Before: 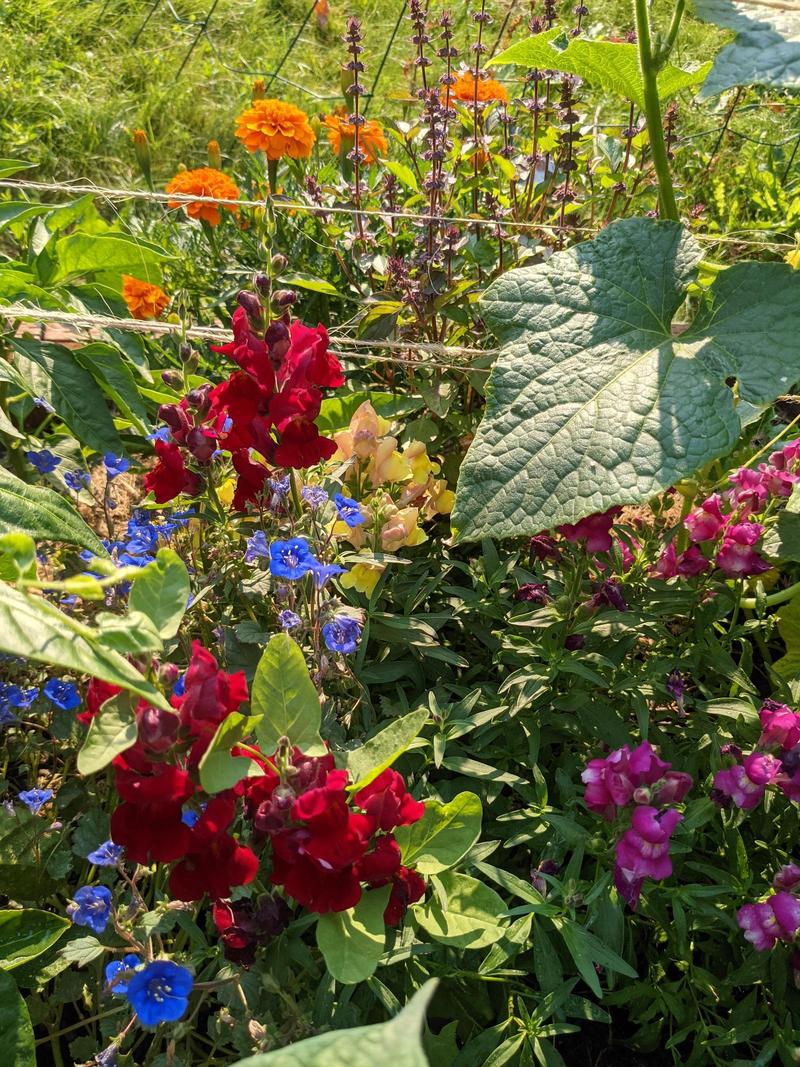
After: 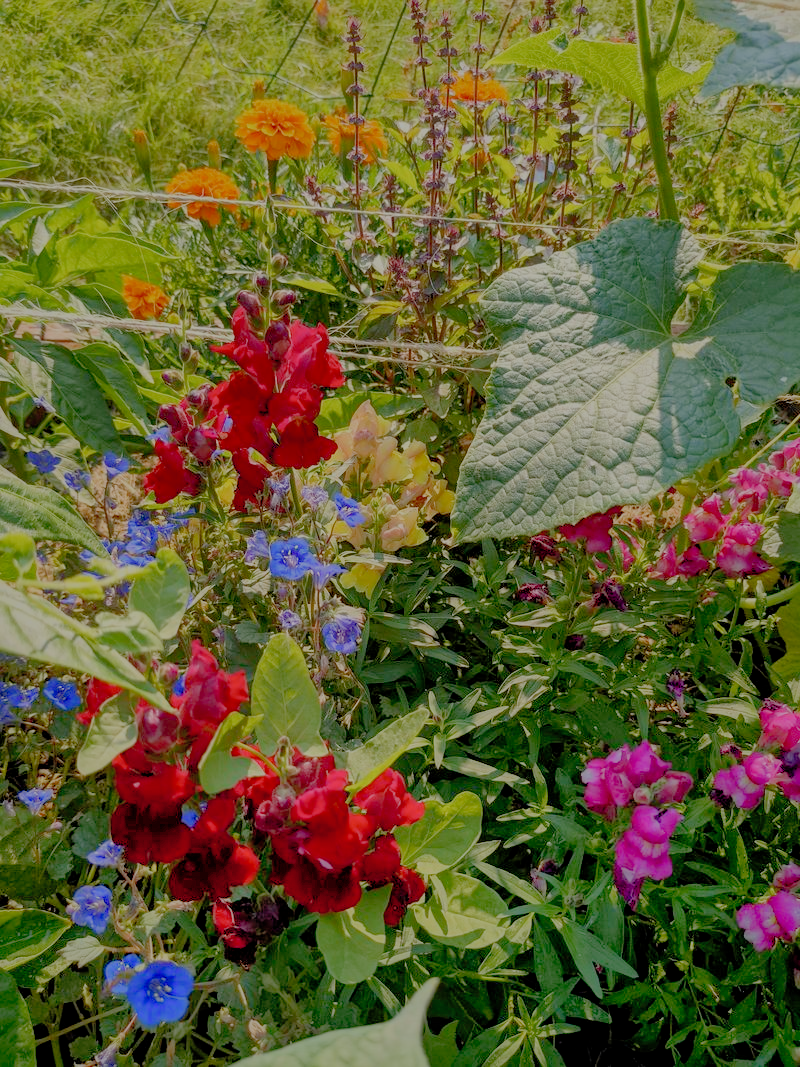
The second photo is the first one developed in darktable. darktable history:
exposure: black level correction 0.001, exposure -0.123 EV, compensate highlight preservation false
shadows and highlights: shadows 58.34, highlights -60.06
filmic rgb: black relative exposure -7.03 EV, white relative exposure 6.05 EV, target black luminance 0%, hardness 2.75, latitude 61.27%, contrast 0.687, highlights saturation mix 10.45%, shadows ↔ highlights balance -0.118%, preserve chrominance no, color science v5 (2021), contrast in shadows safe, contrast in highlights safe
